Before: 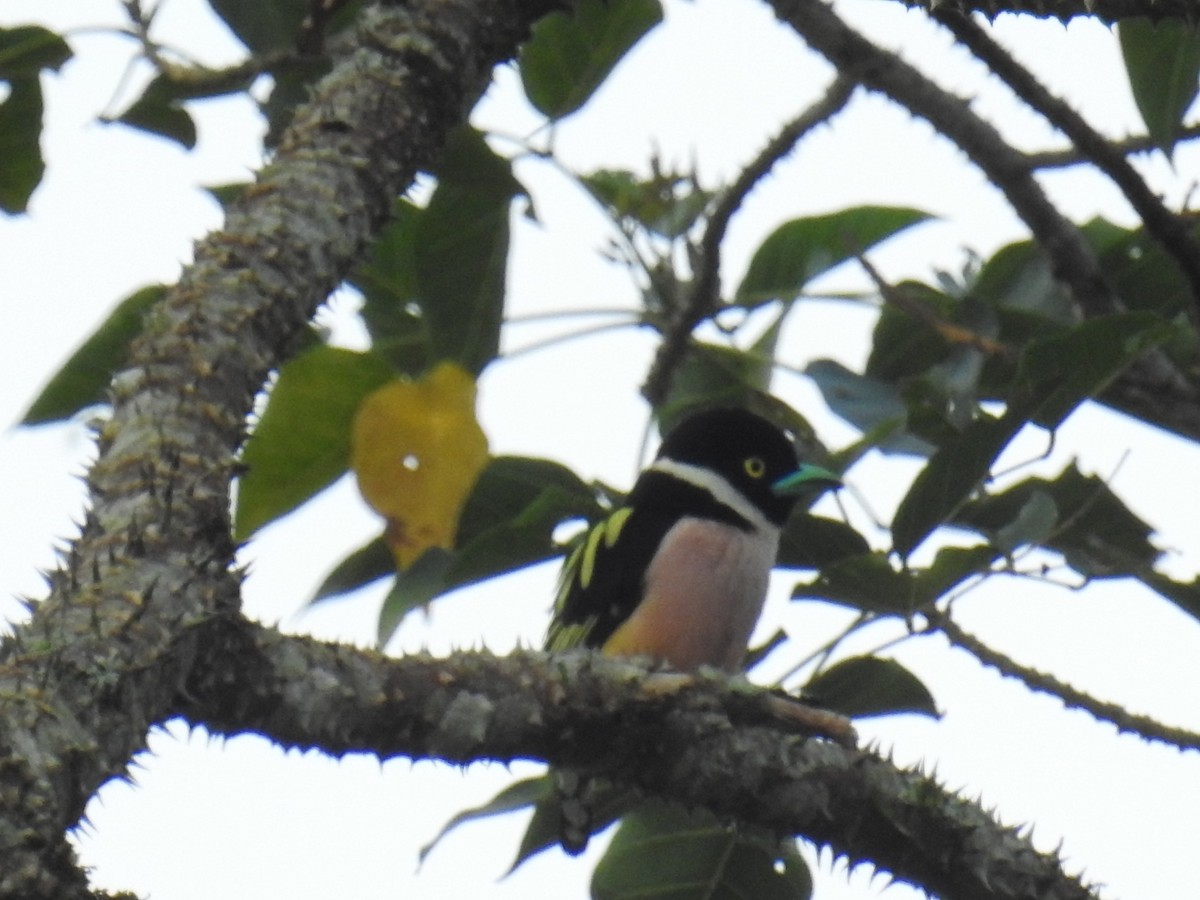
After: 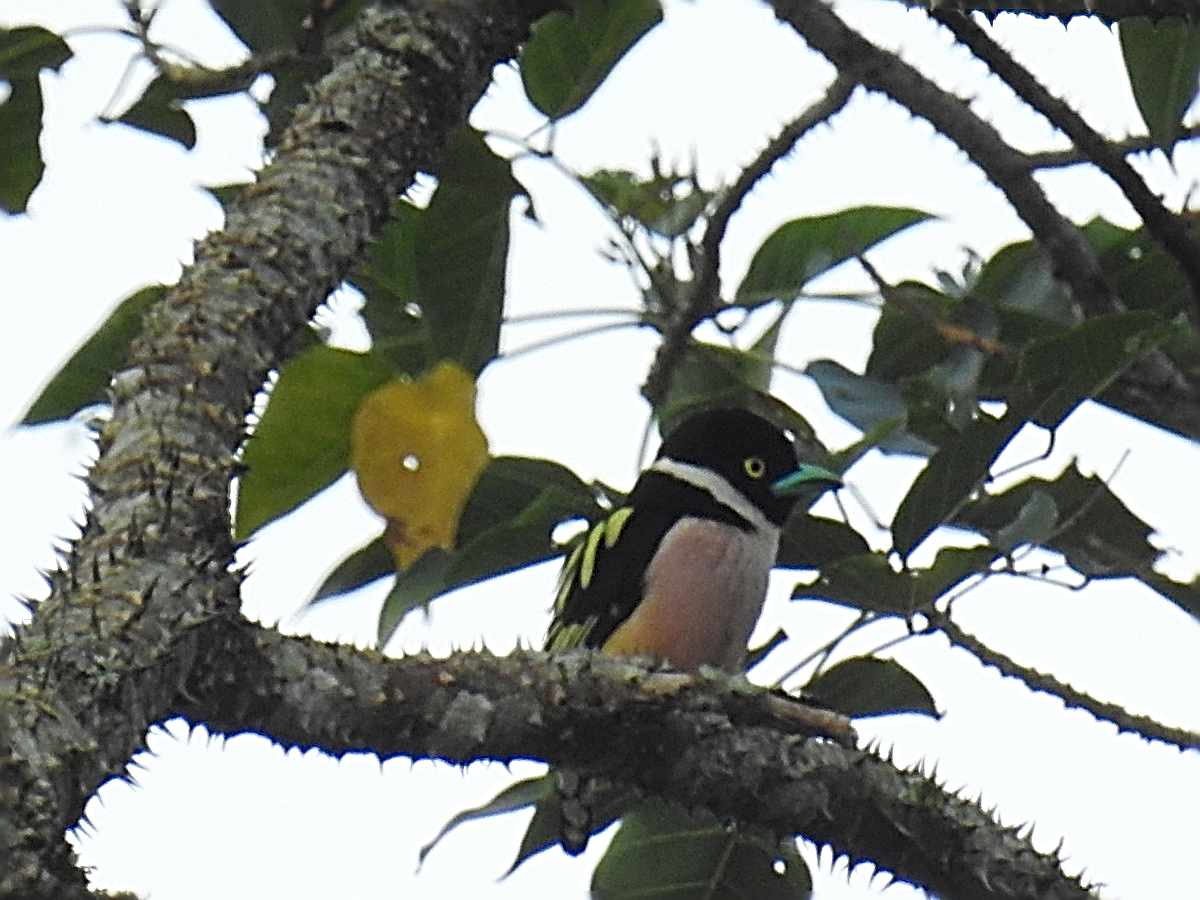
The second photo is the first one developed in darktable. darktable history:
sharpen: radius 3.211, amount 1.734
